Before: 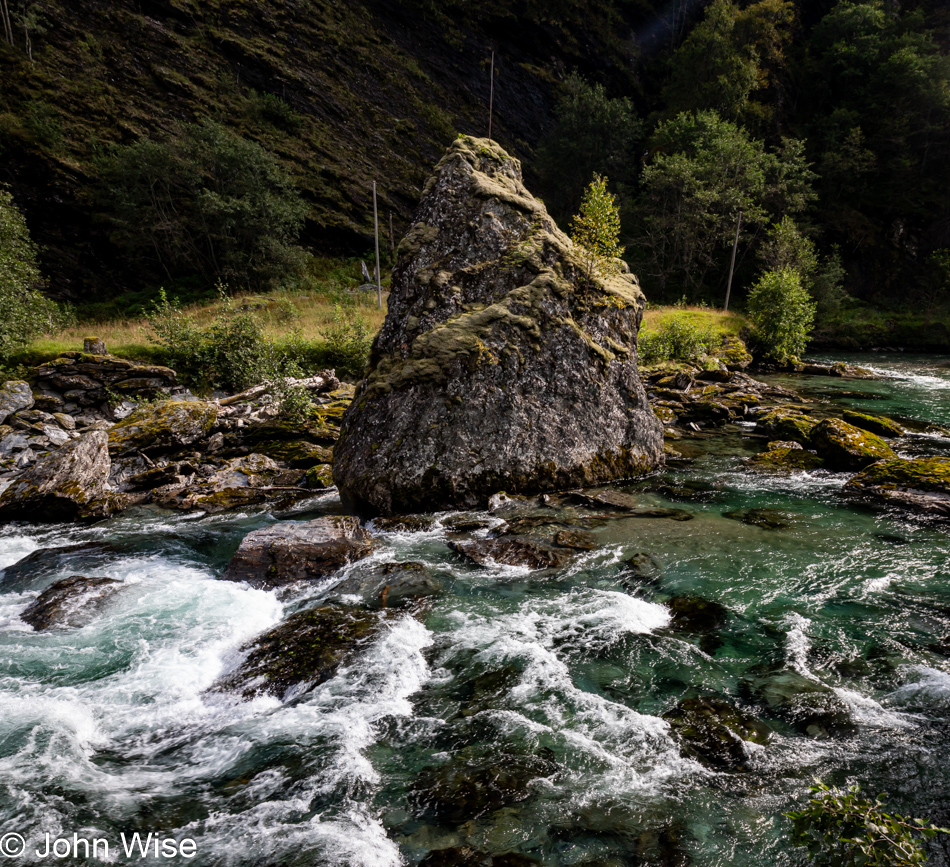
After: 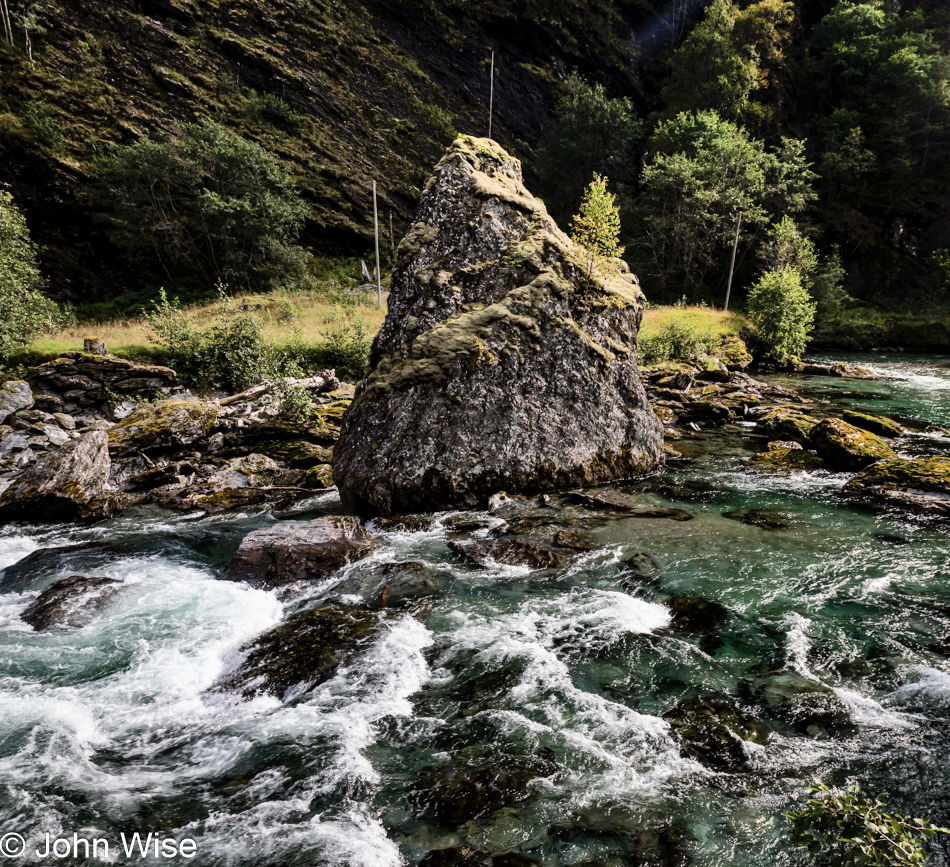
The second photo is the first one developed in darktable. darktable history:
exposure: exposure -0.041 EV, compensate highlight preservation false
shadows and highlights: shadows 60, soften with gaussian
contrast brightness saturation: contrast 0.11, saturation -0.17
